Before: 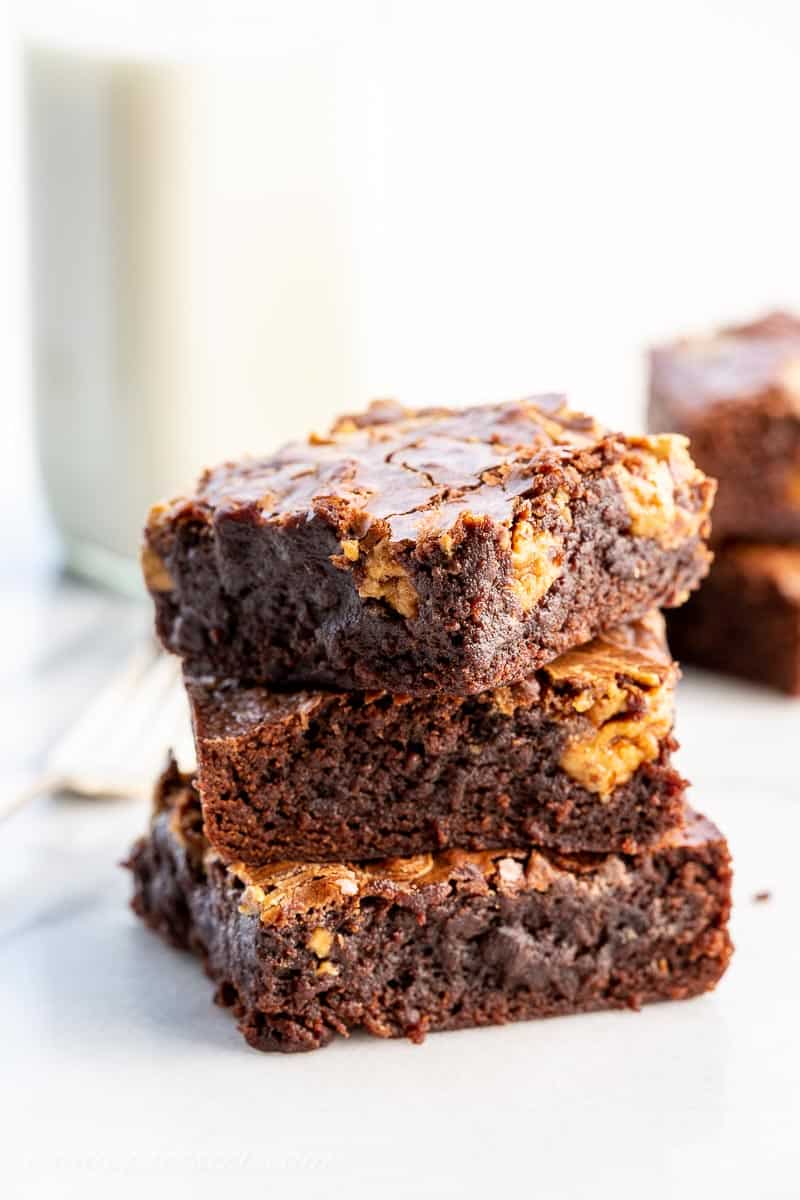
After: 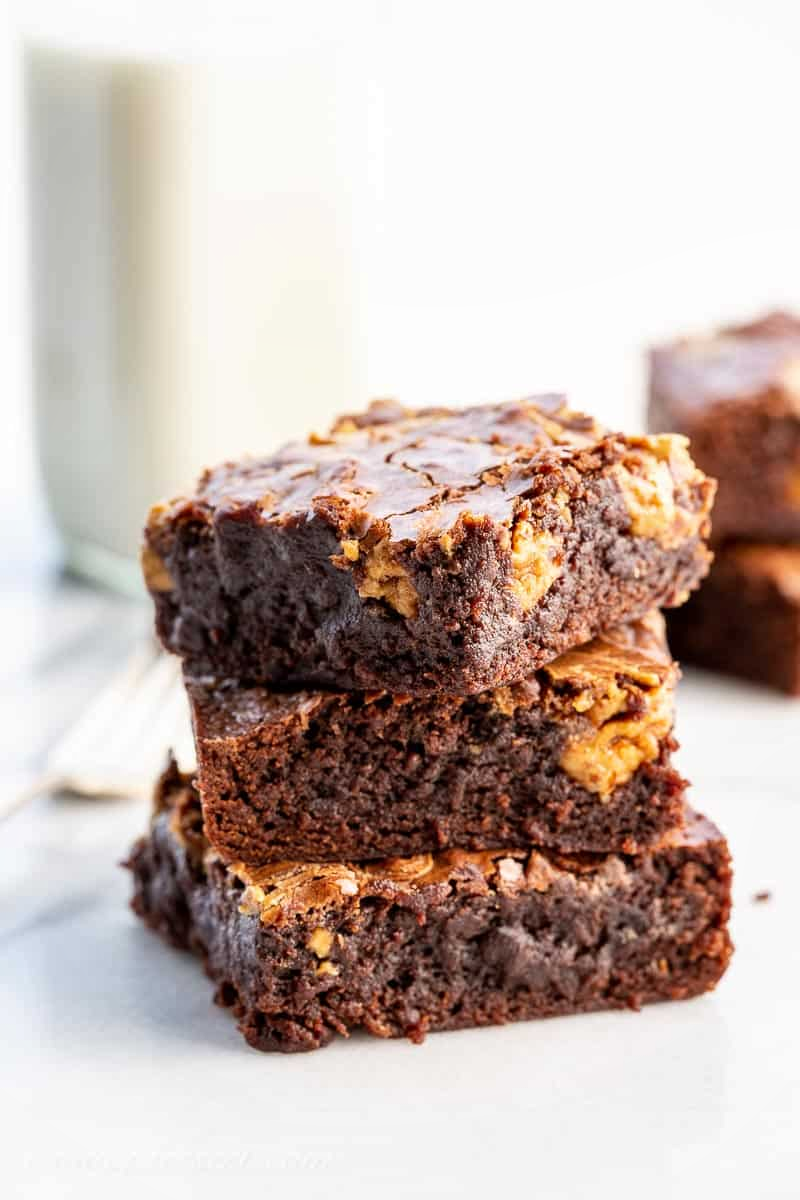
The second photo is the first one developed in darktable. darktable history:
shadows and highlights: shadows 51.8, highlights -28.39, soften with gaussian
